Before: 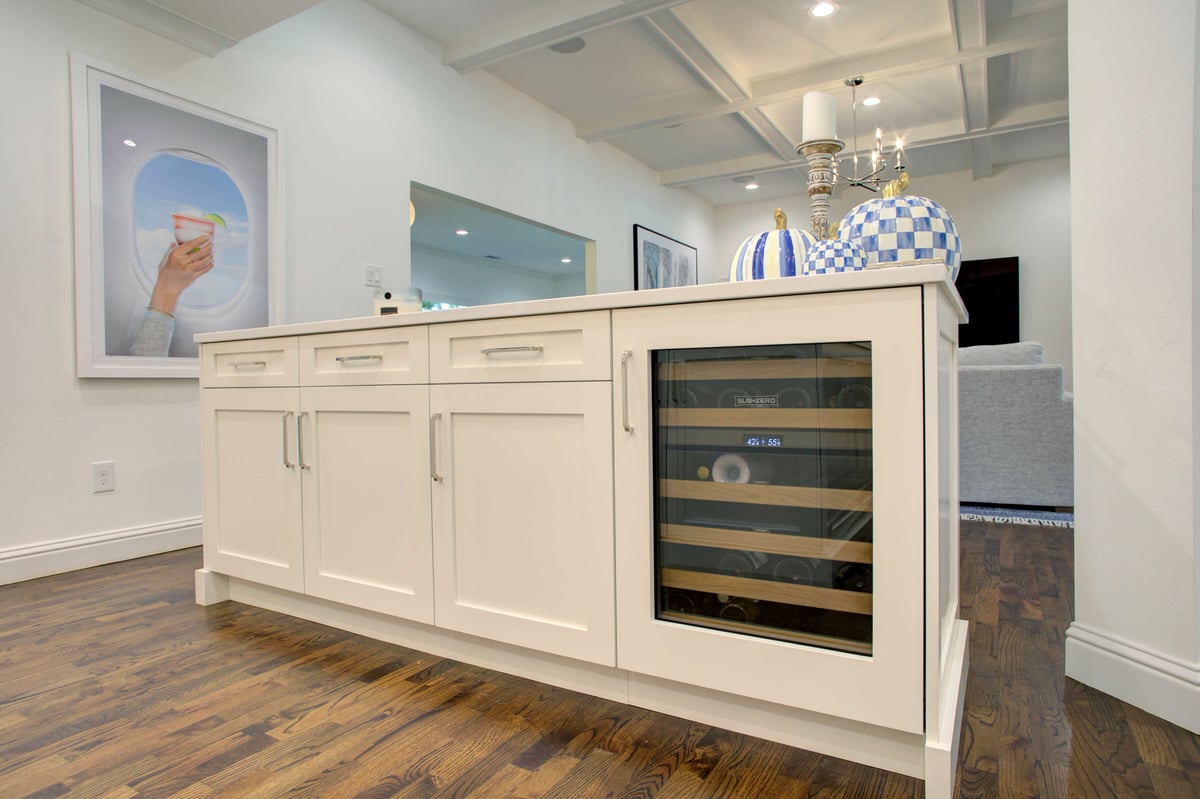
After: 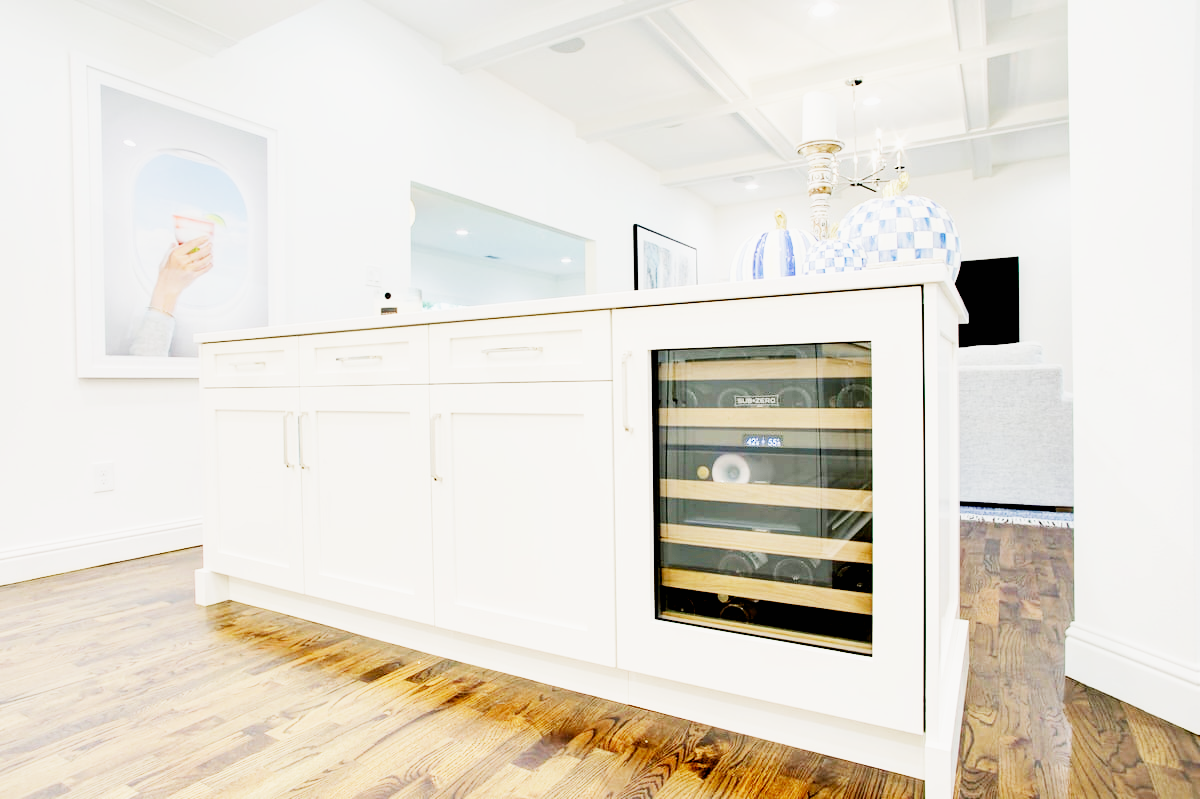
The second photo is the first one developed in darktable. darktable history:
exposure: black level correction 0.005, exposure 2.084 EV, compensate highlight preservation false
sigmoid: contrast 1.69, skew -0.23, preserve hue 0%, red attenuation 0.1, red rotation 0.035, green attenuation 0.1, green rotation -0.017, blue attenuation 0.15, blue rotation -0.052, base primaries Rec2020
